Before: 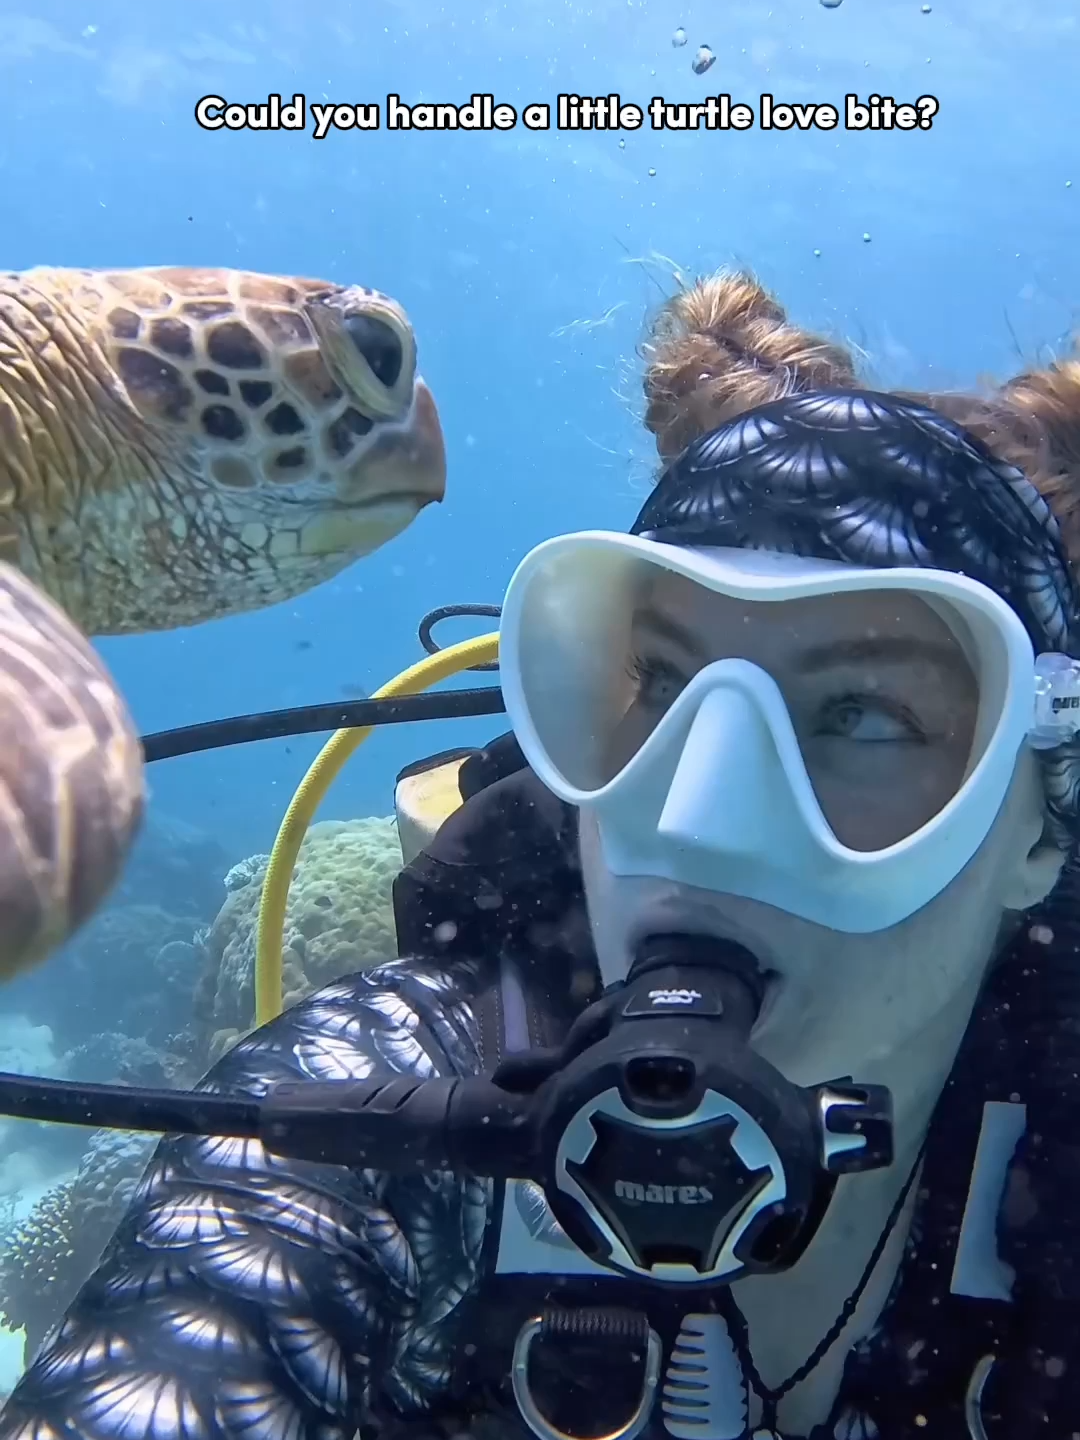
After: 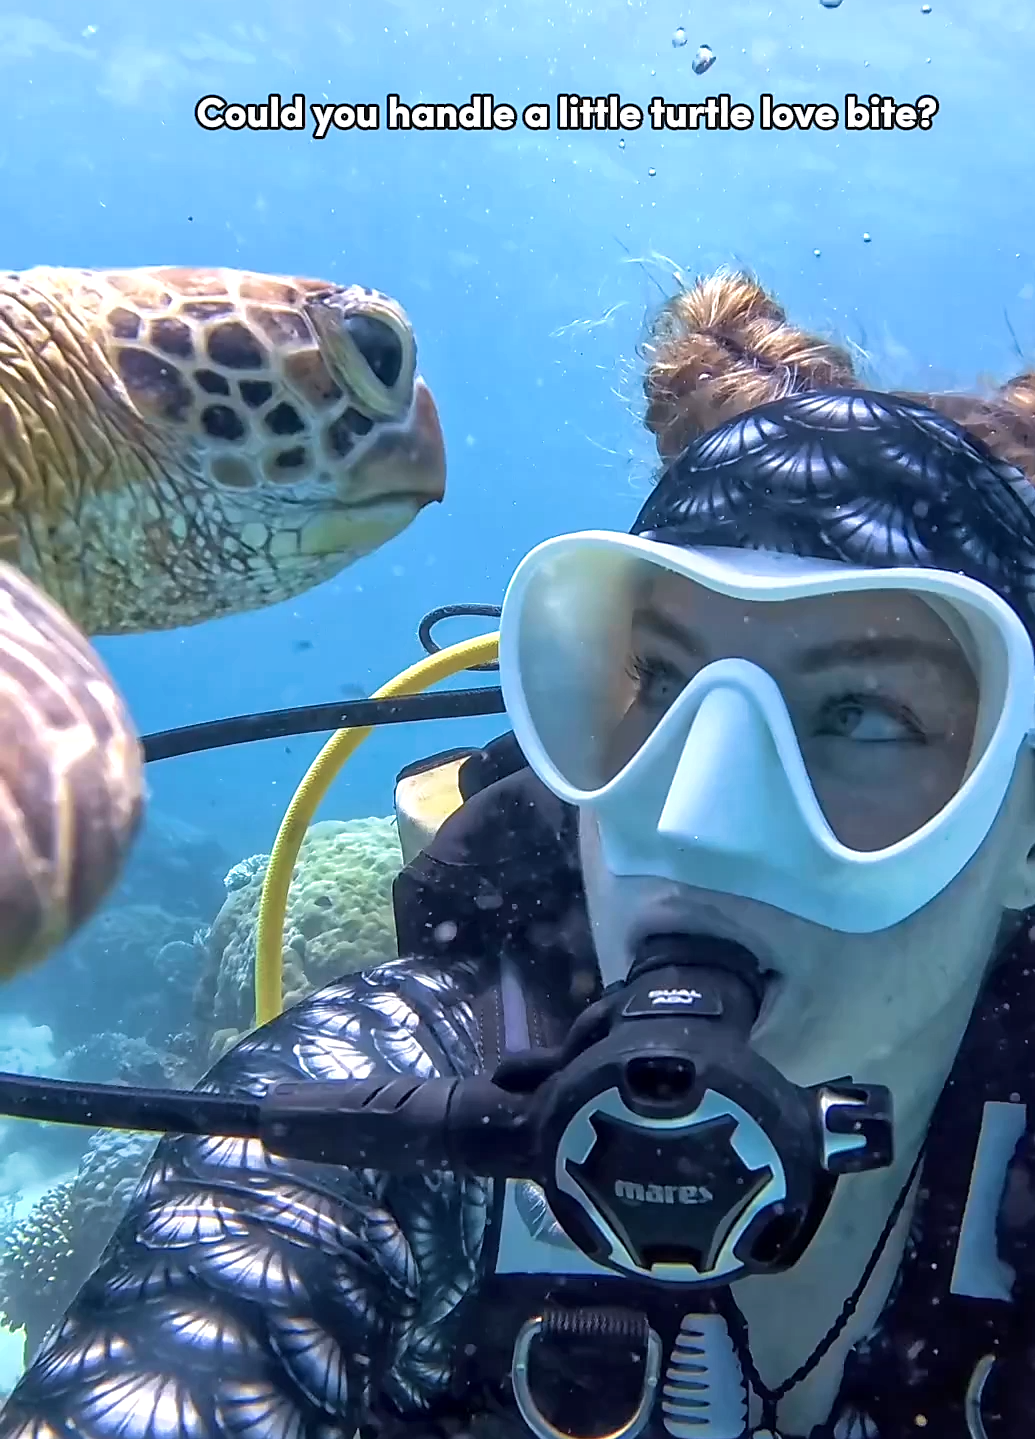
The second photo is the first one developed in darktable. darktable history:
crop: right 4.157%, bottom 0.02%
exposure: exposure 0.259 EV, compensate highlight preservation false
tone equalizer: on, module defaults
velvia: on, module defaults
sharpen: radius 1.898, amount 0.406, threshold 1.296
local contrast: on, module defaults
